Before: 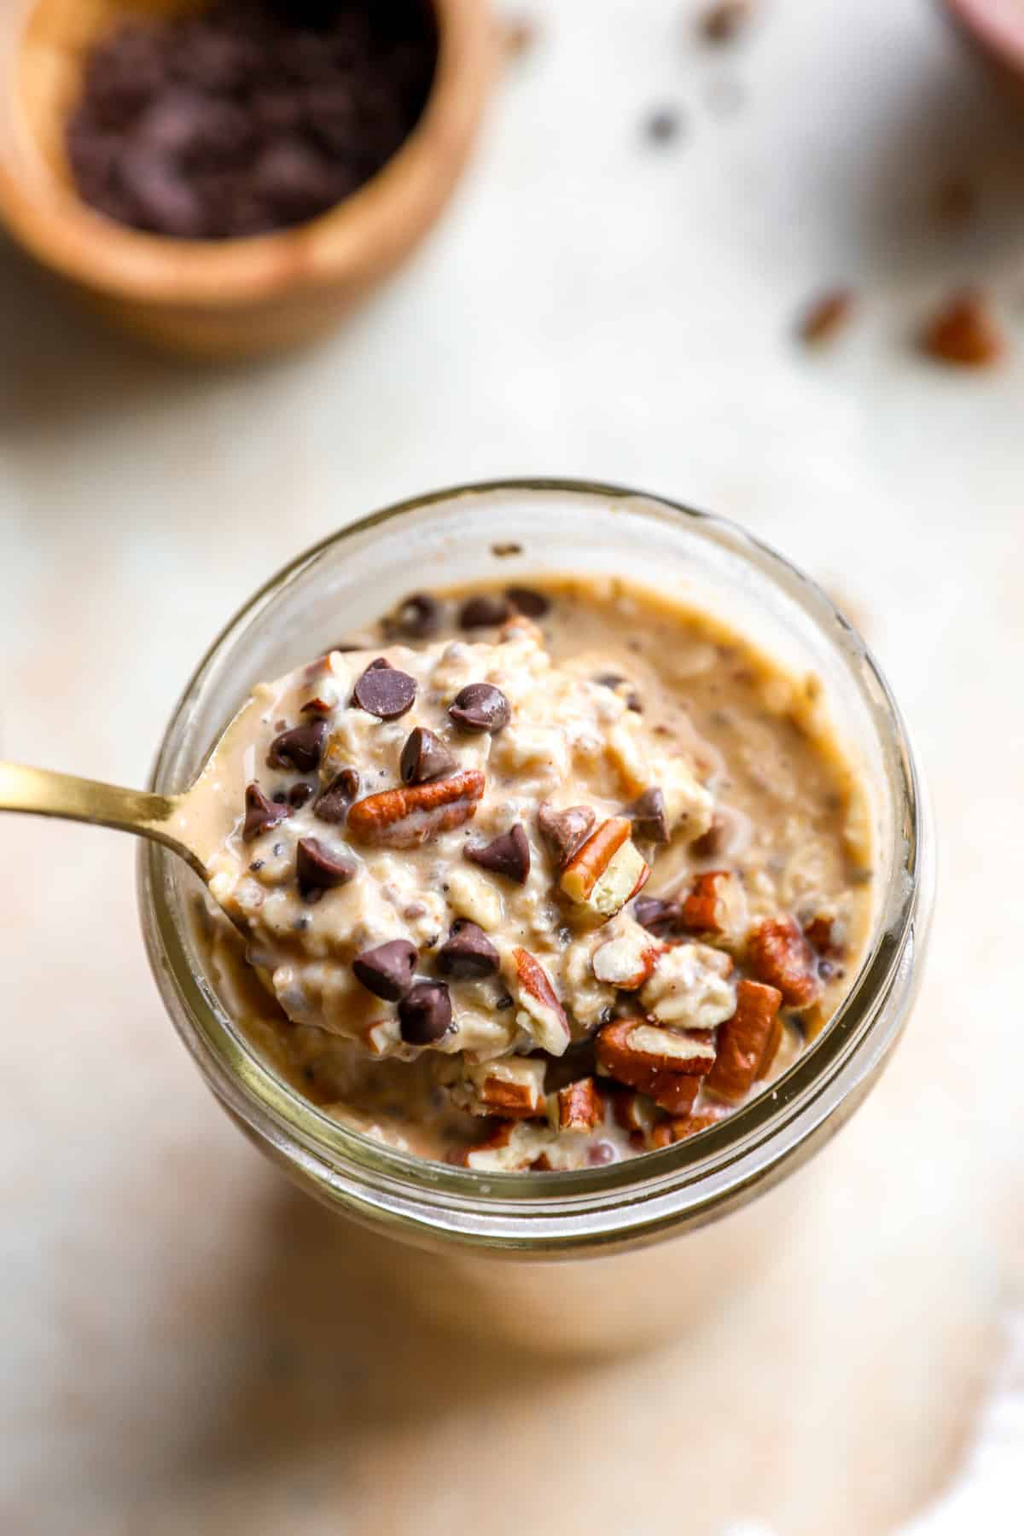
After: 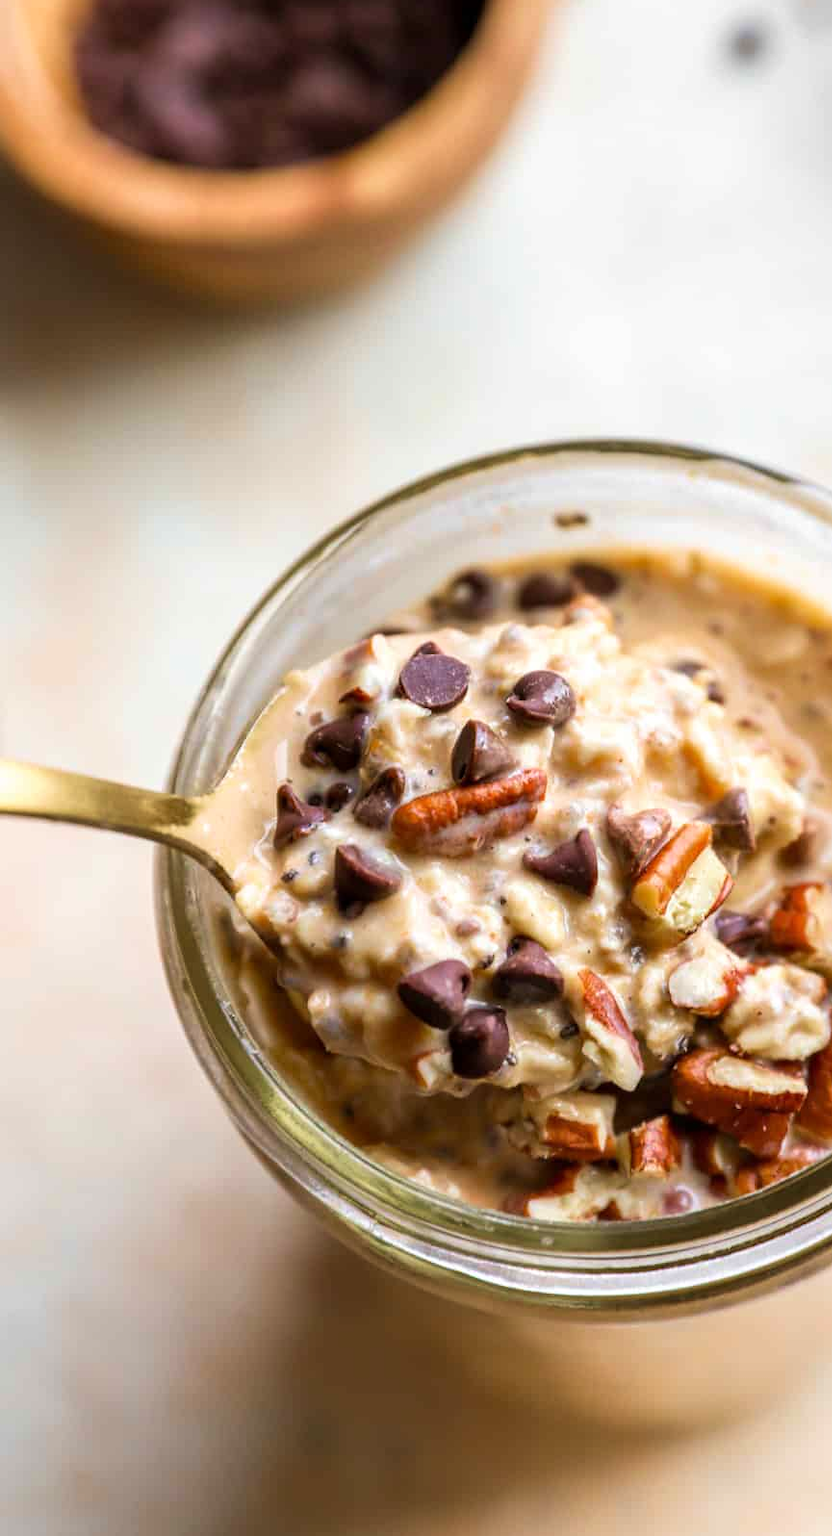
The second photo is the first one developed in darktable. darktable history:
crop: top 5.785%, right 27.912%, bottom 5.509%
velvia: on, module defaults
